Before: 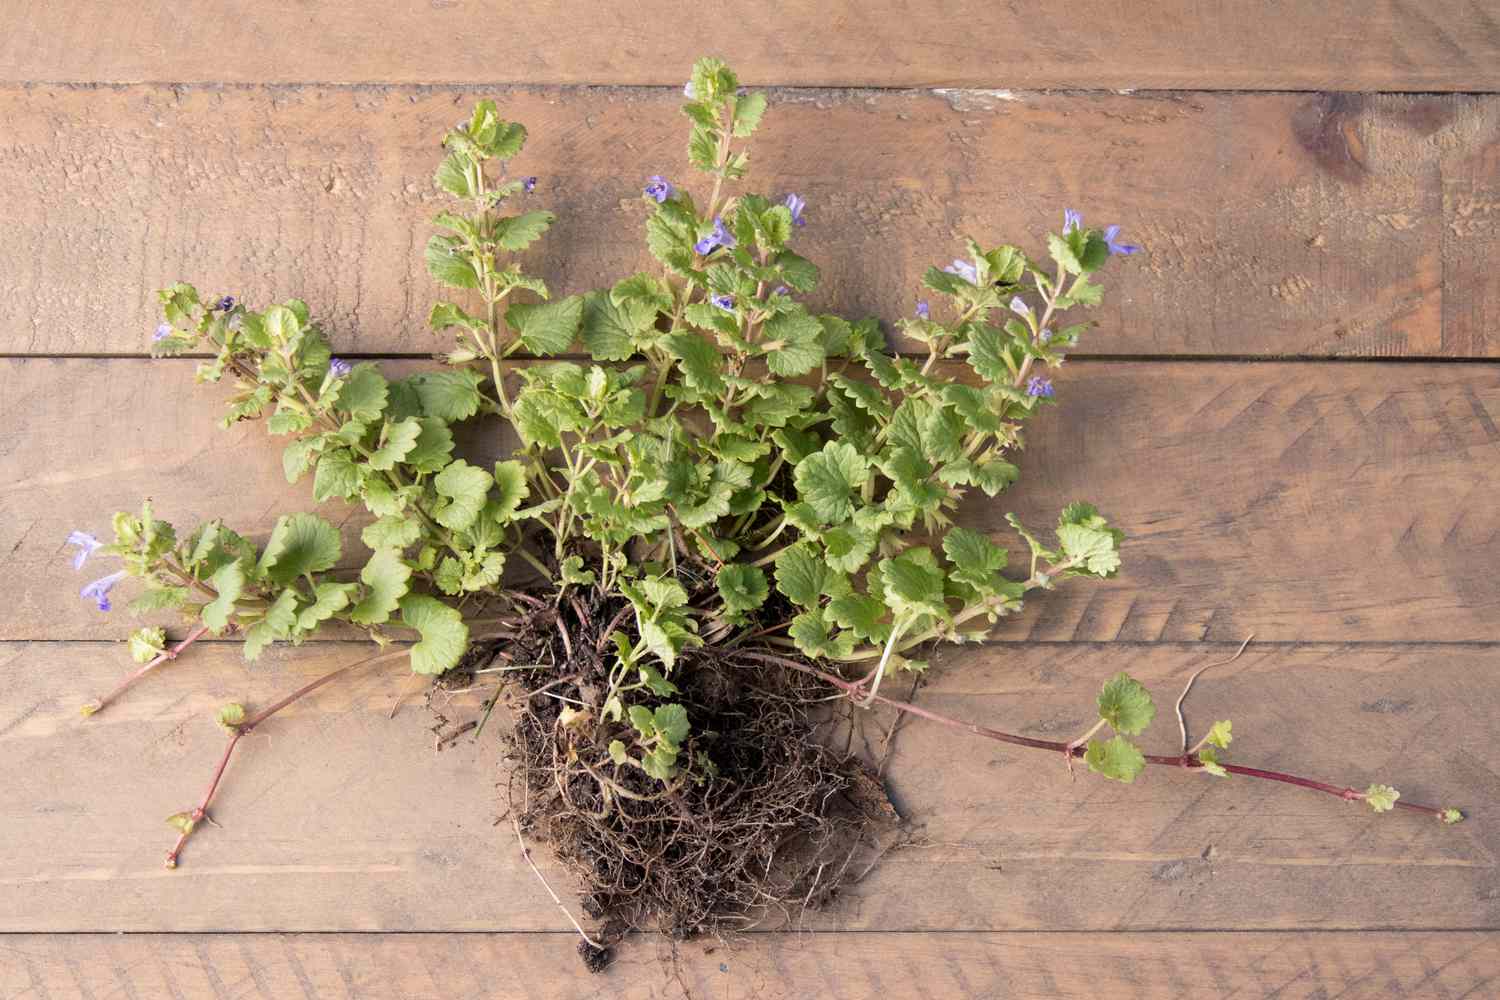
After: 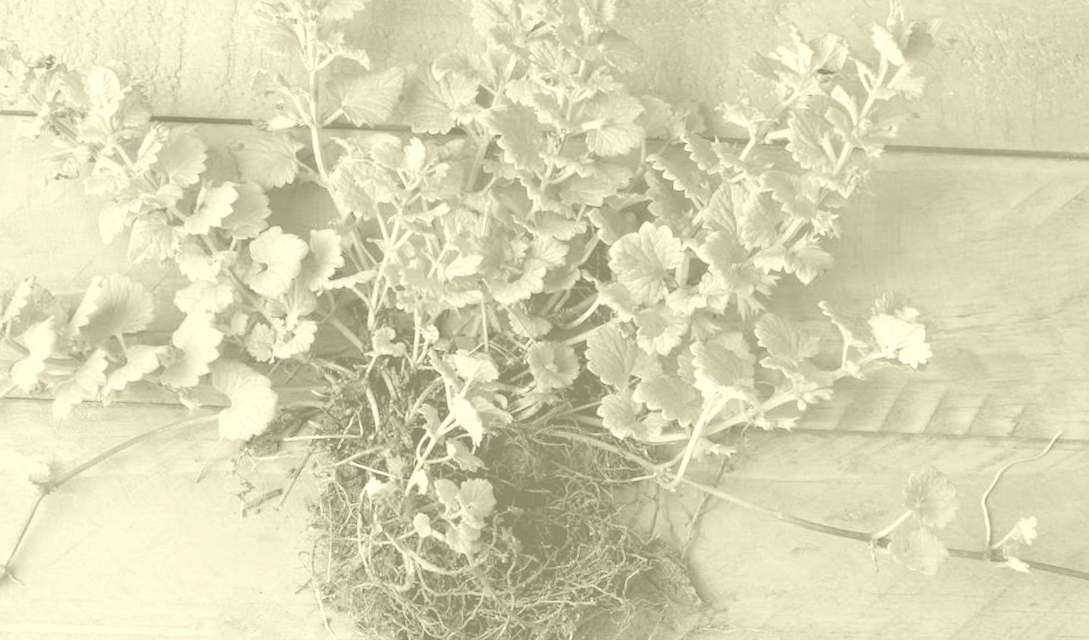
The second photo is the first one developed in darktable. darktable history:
white balance: emerald 1
colorize: hue 43.2°, saturation 40%, version 1
exposure: compensate exposure bias true, compensate highlight preservation false
crop and rotate: angle -3.37°, left 9.79%, top 20.73%, right 12.42%, bottom 11.82%
rotate and perspective: rotation -1.17°, automatic cropping off
tone equalizer: on, module defaults
